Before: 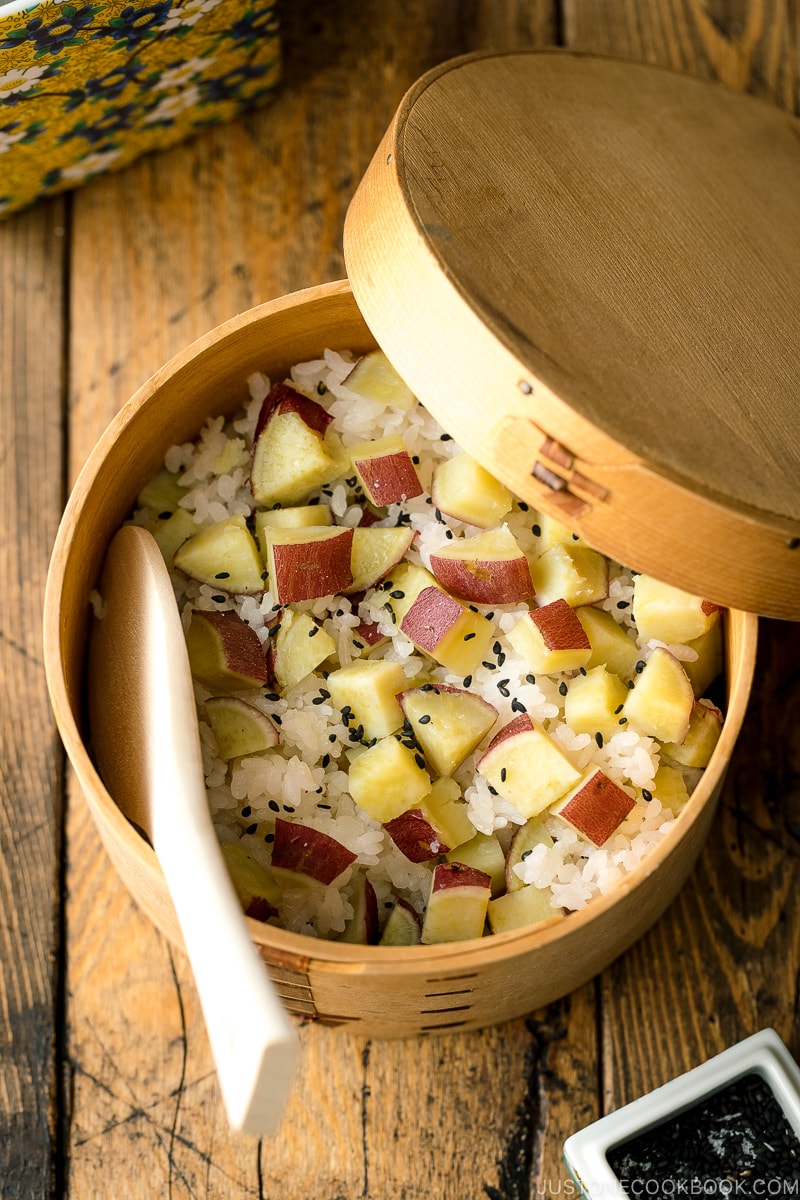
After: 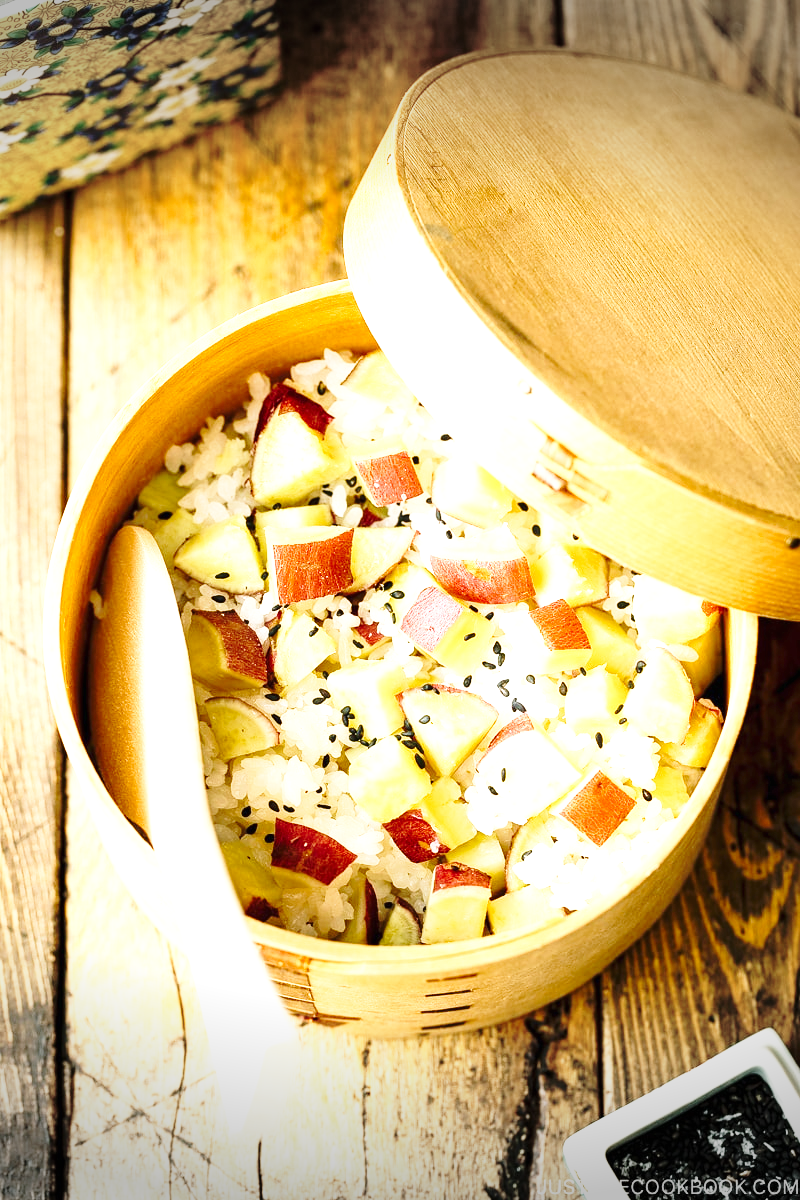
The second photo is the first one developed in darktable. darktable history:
exposure: black level correction 0, exposure 1.199 EV, compensate highlight preservation false
velvia: on, module defaults
base curve: curves: ch0 [(0, 0) (0.032, 0.037) (0.105, 0.228) (0.435, 0.76) (0.856, 0.983) (1, 1)], preserve colors none
vignetting: fall-off start 99.78%, width/height ratio 1.323
